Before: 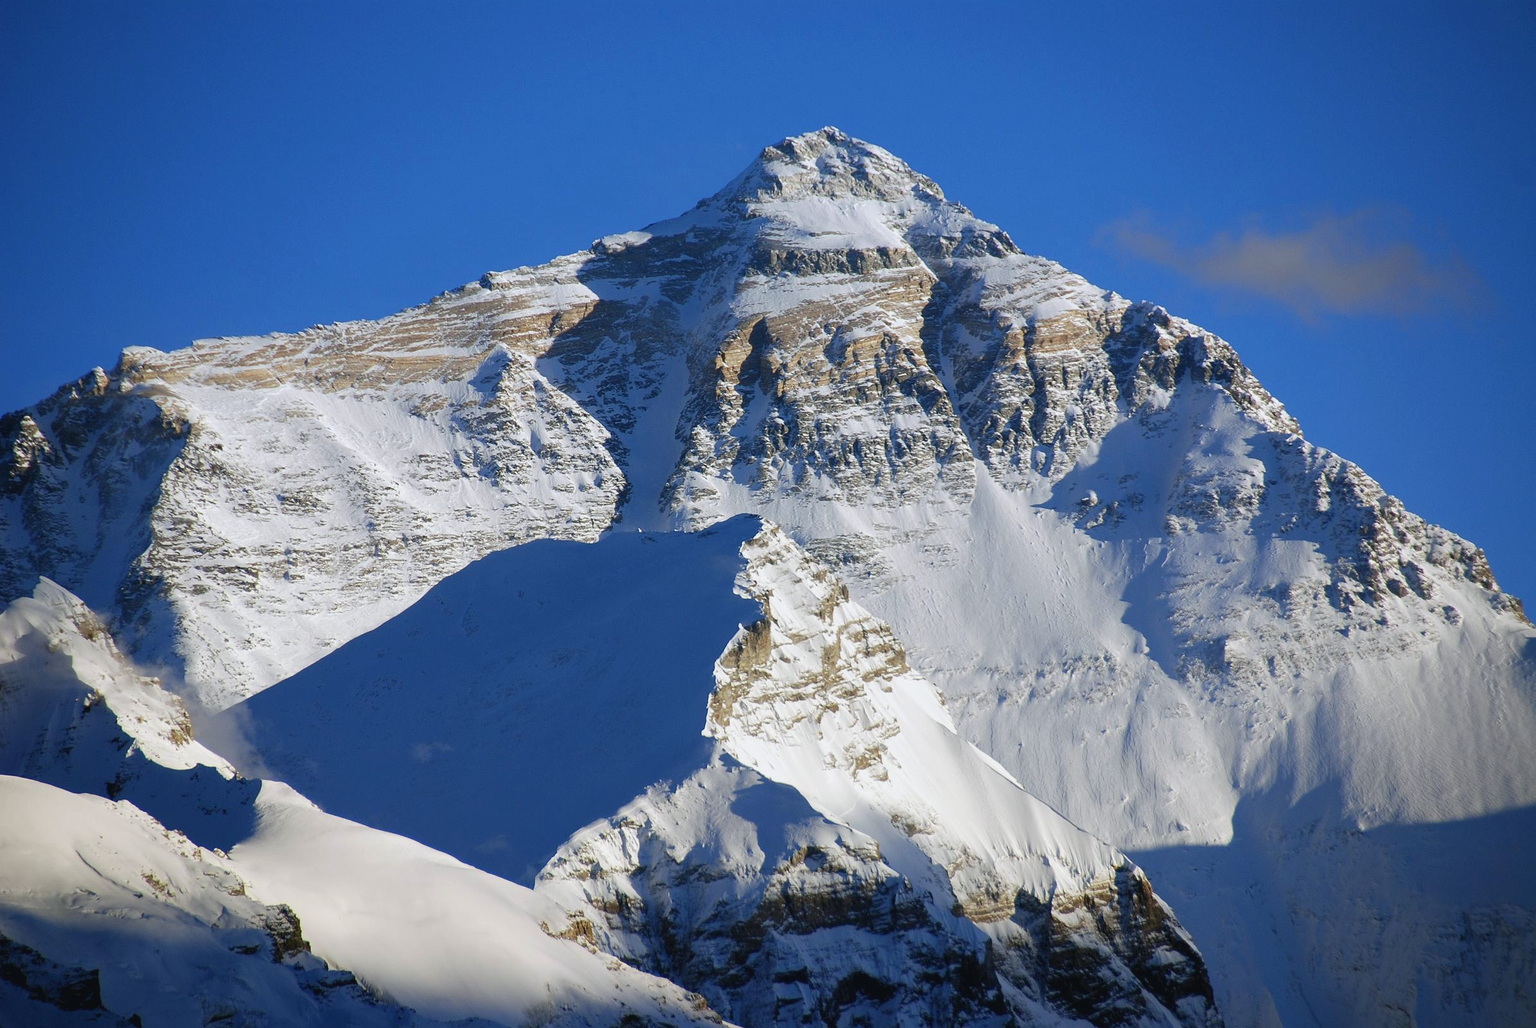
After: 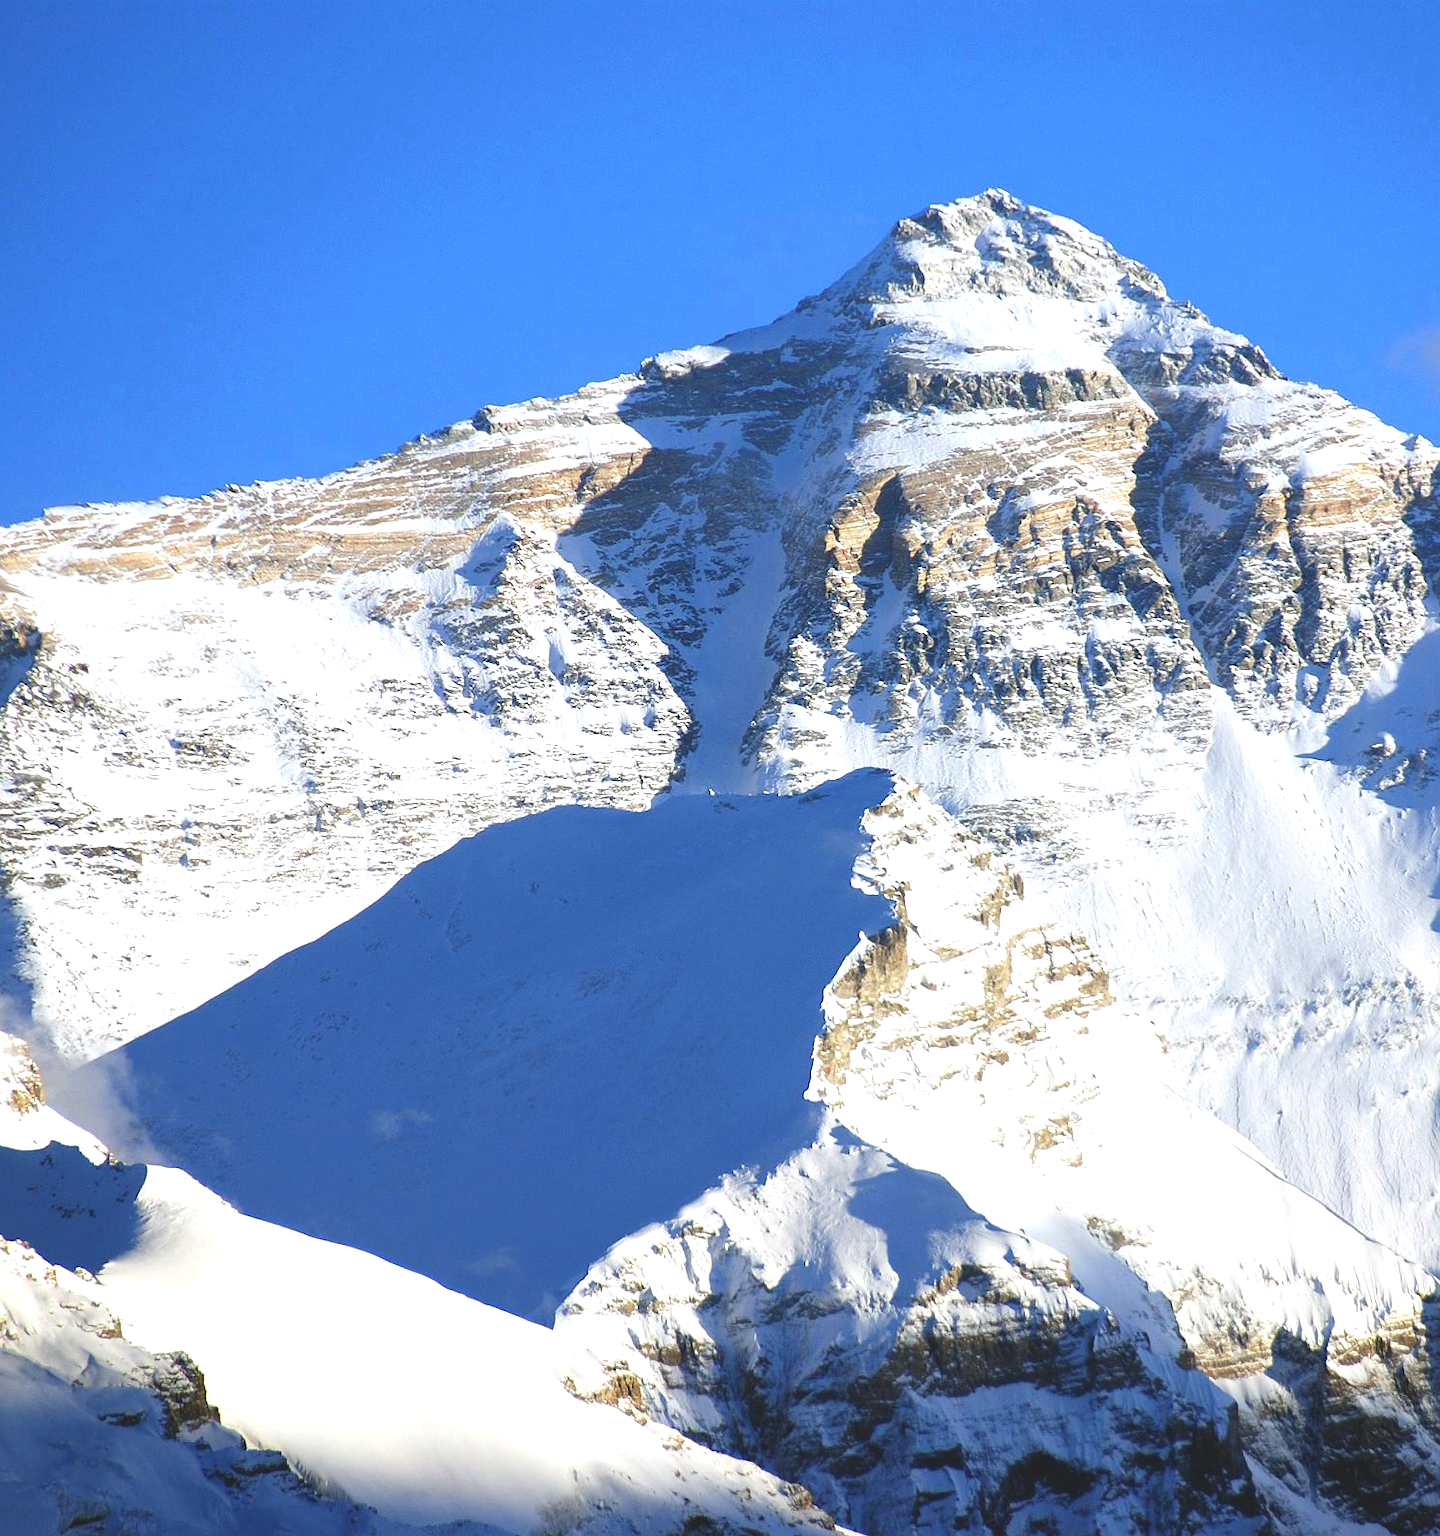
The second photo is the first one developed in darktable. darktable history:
exposure: black level correction -0.005, exposure 1.002 EV, compensate highlight preservation false
crop: left 10.644%, right 26.528%
